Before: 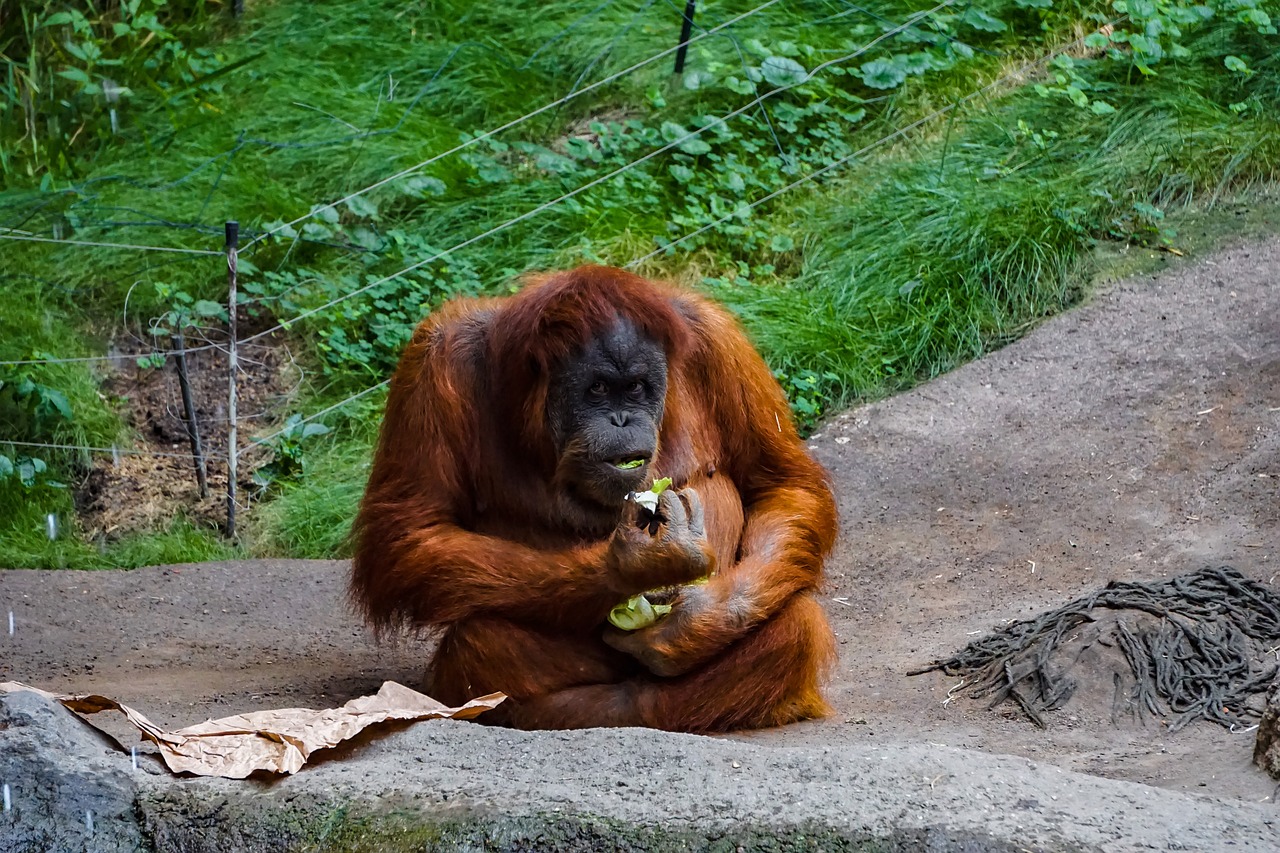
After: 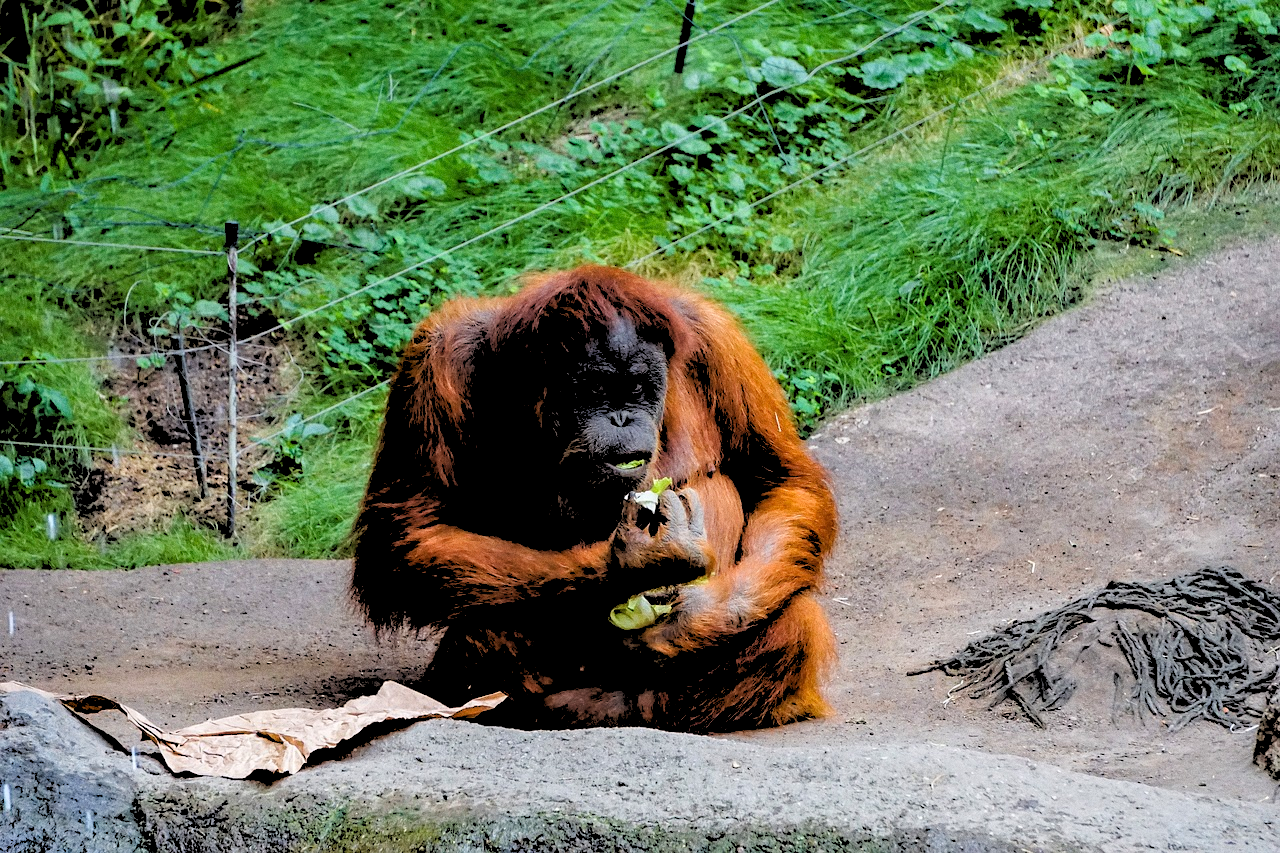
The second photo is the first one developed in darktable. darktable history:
grain: coarseness 0.09 ISO
rgb levels: levels [[0.027, 0.429, 0.996], [0, 0.5, 1], [0, 0.5, 1]]
